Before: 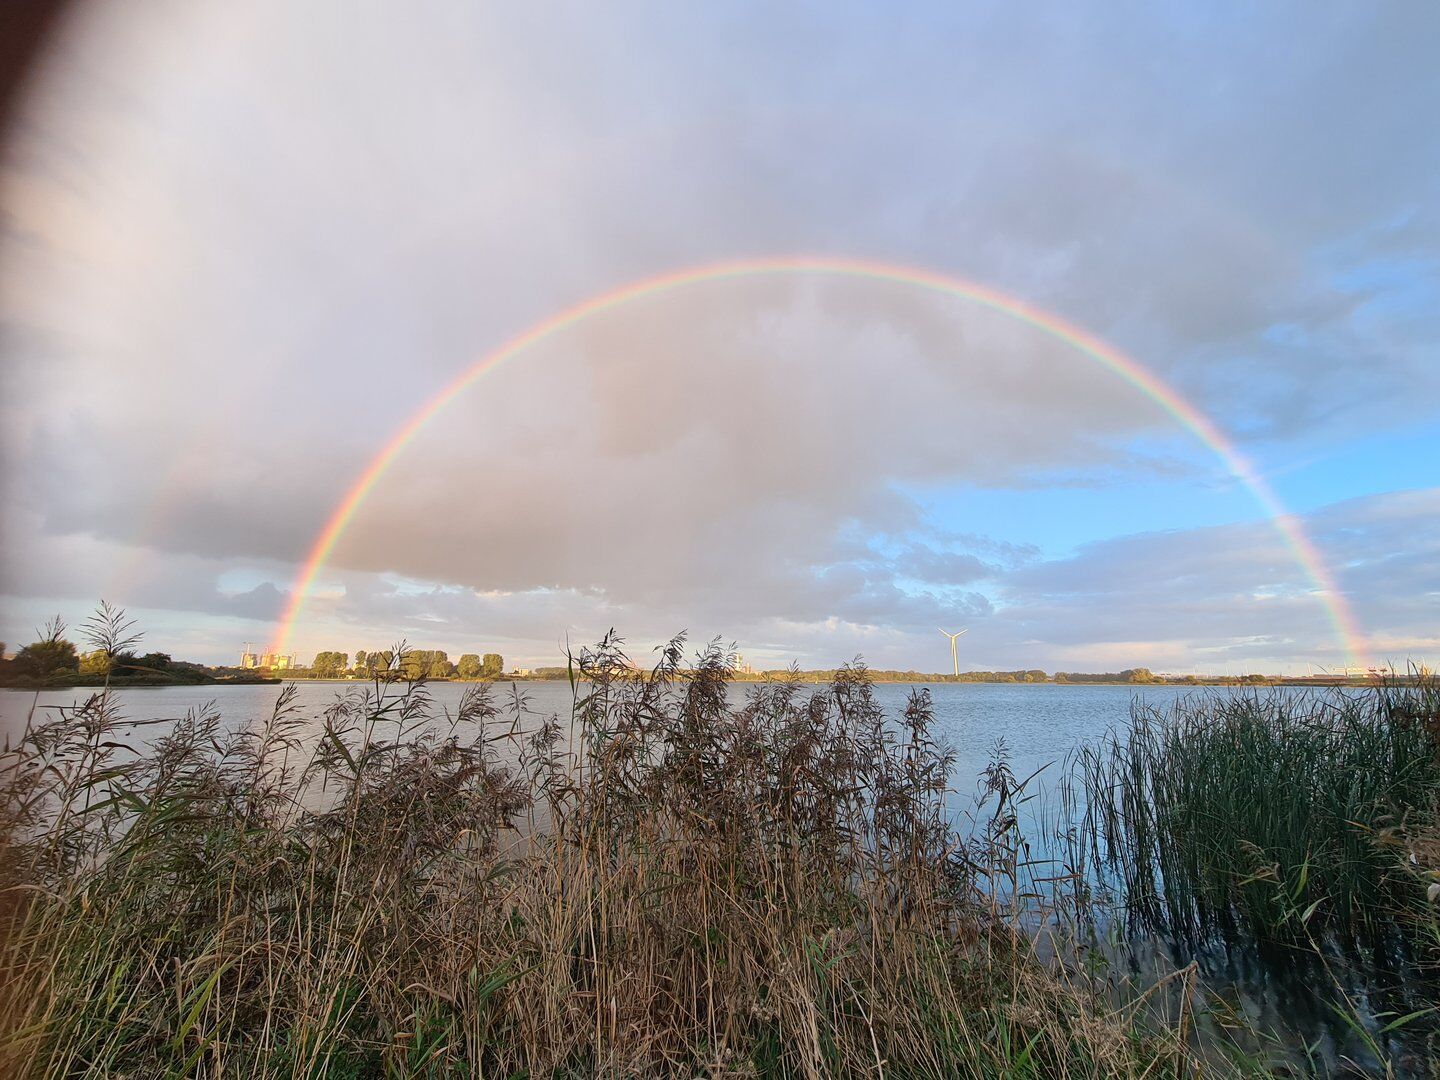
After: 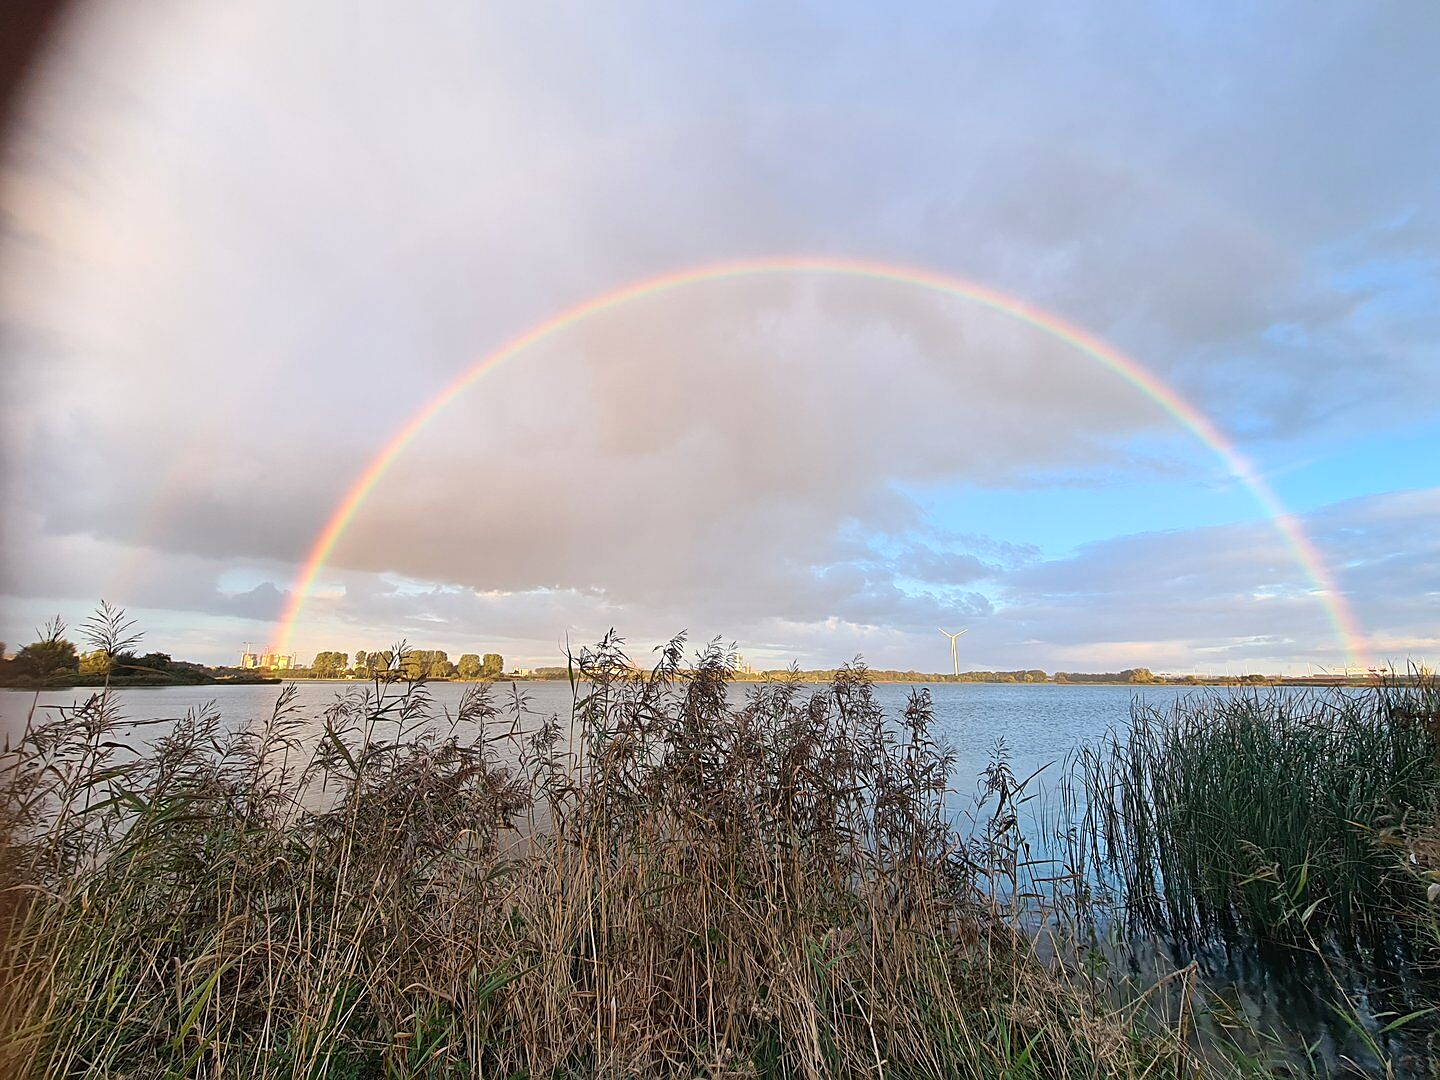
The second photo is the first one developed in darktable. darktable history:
sharpen: on, module defaults
exposure: exposure 0.15 EV, compensate highlight preservation false
